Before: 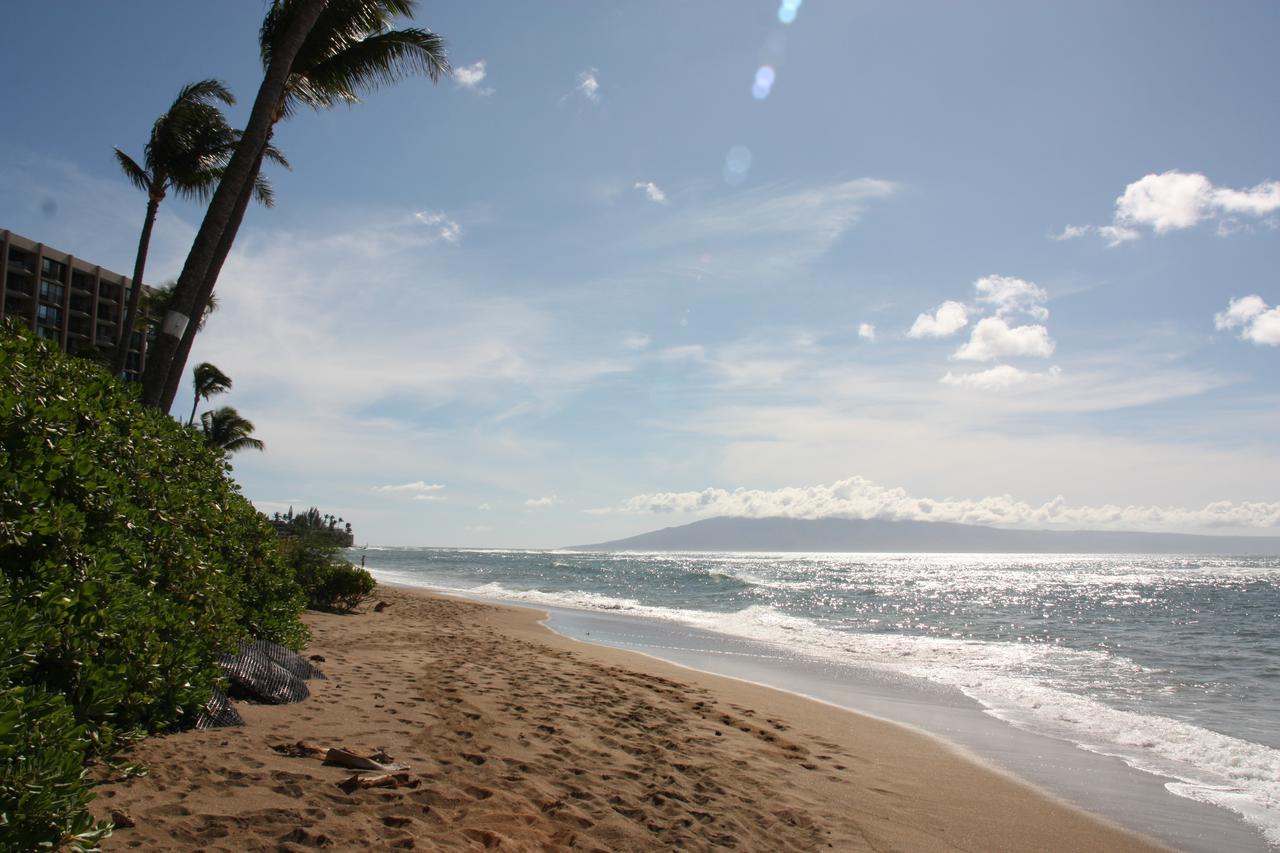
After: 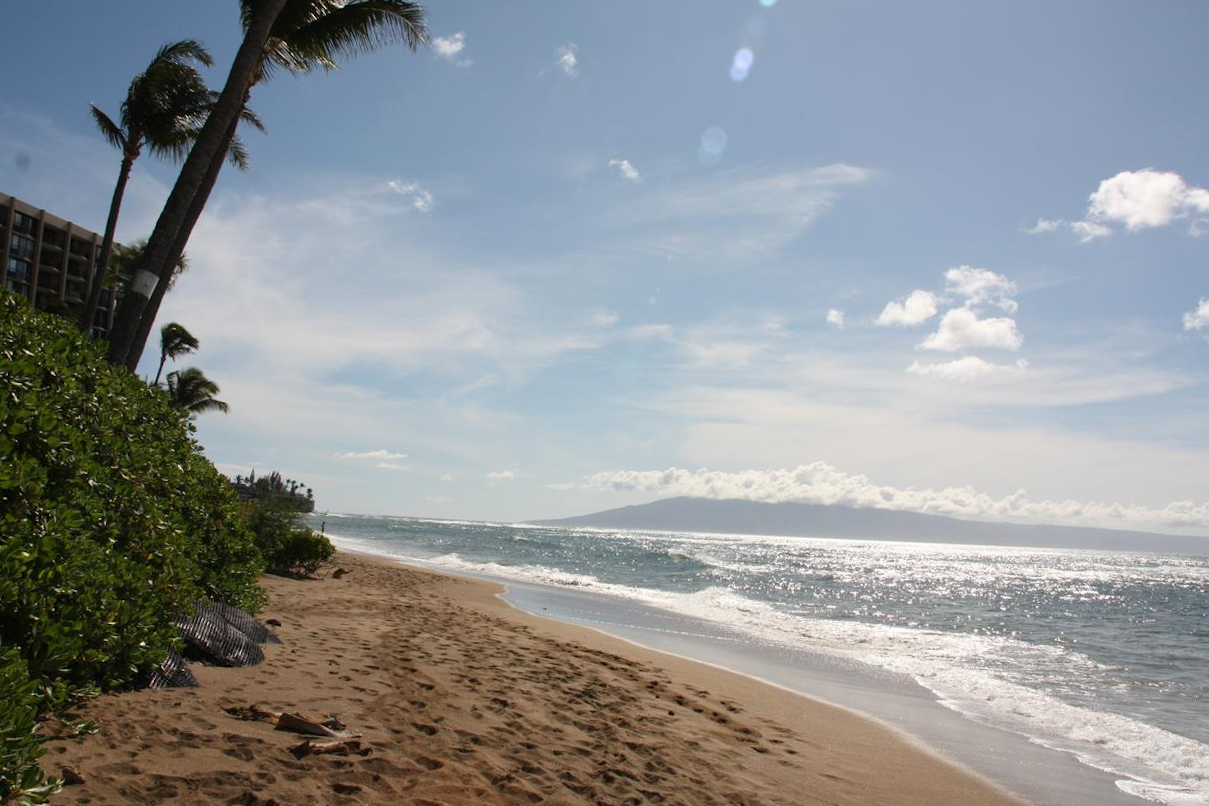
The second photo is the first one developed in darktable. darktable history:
crop and rotate: angle -2.24°
